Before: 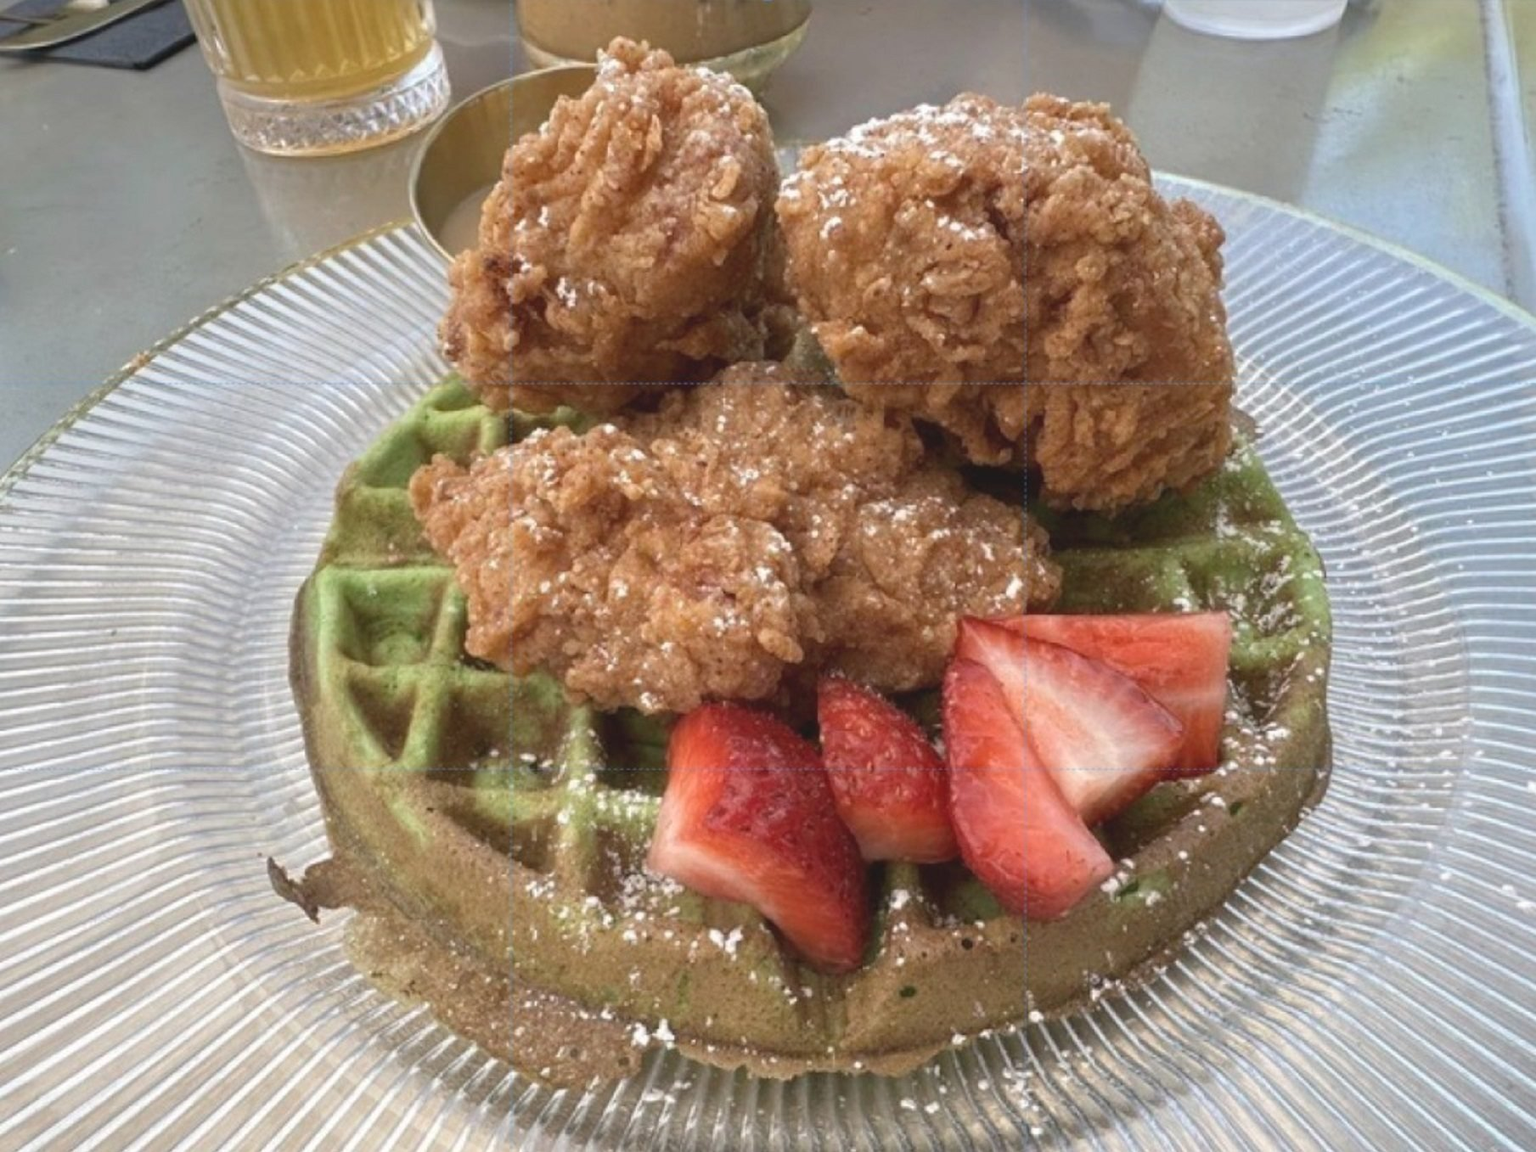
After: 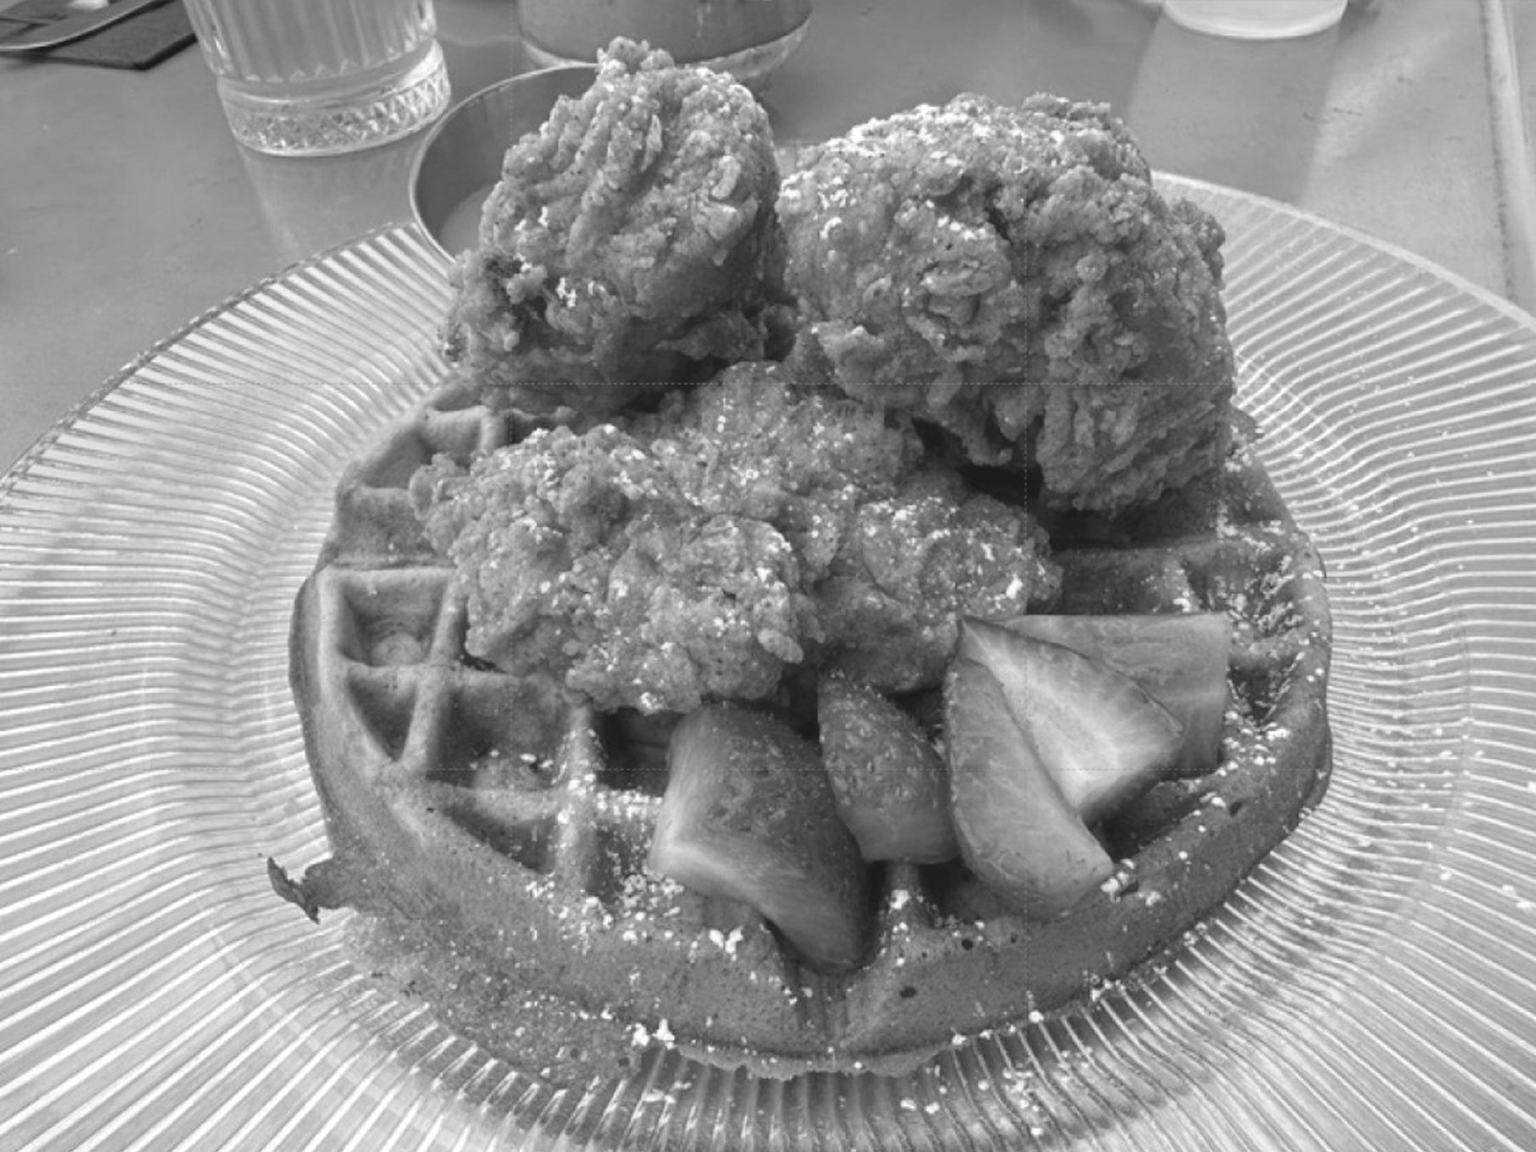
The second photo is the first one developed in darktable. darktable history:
monochrome: on, module defaults
white balance: red 1.05, blue 1.072
